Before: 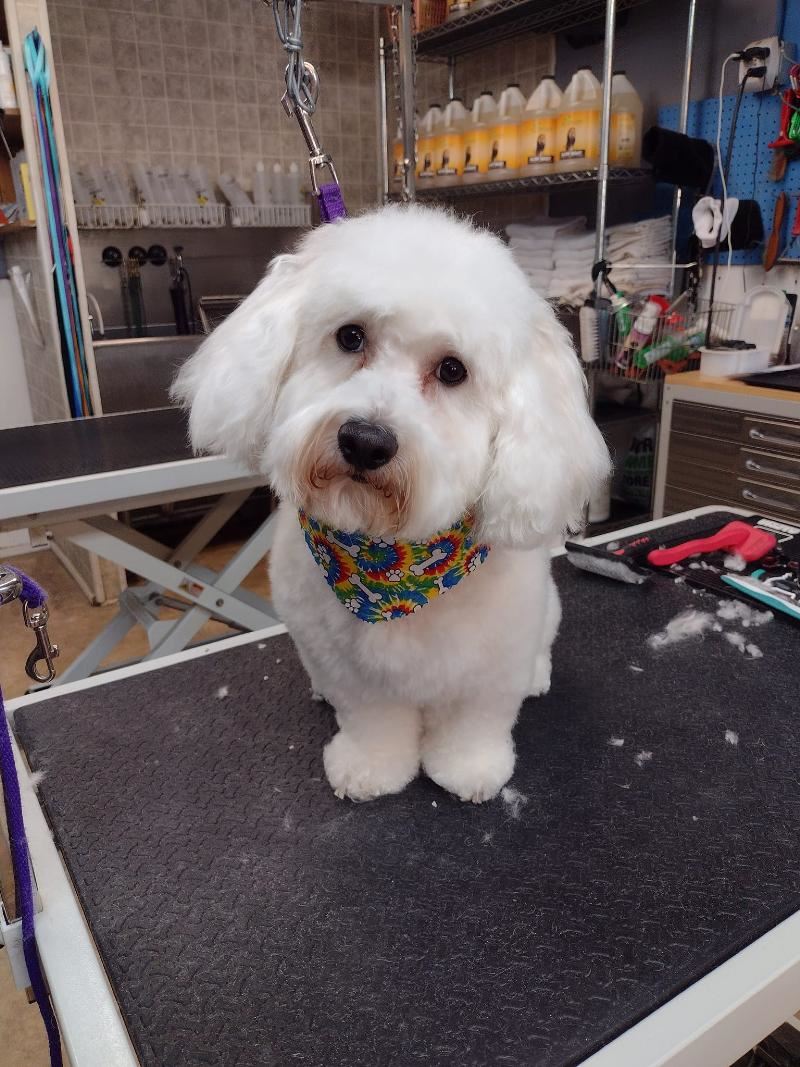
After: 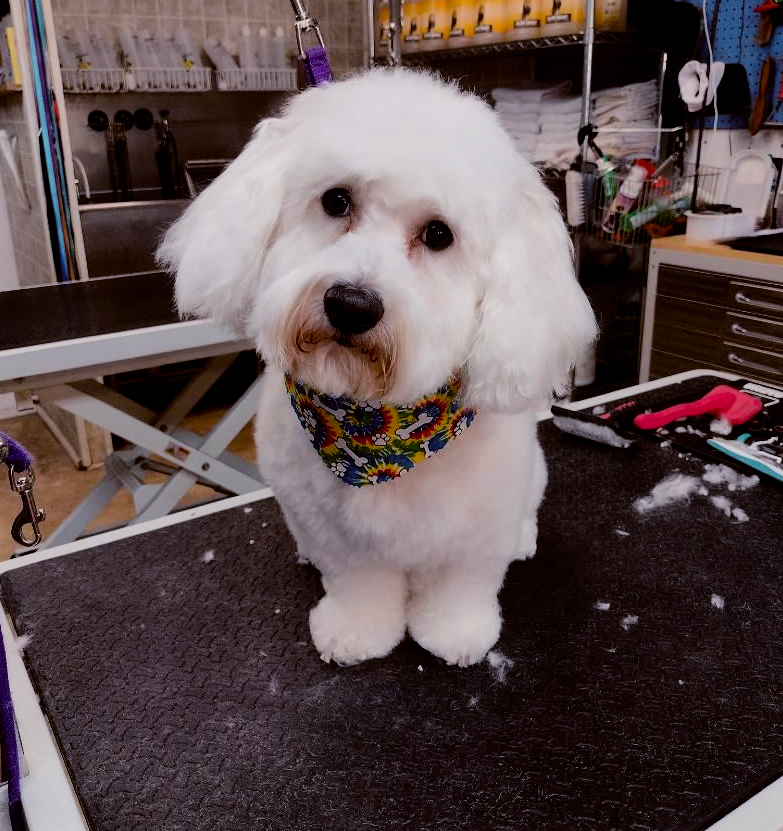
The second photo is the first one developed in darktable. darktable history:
filmic rgb: black relative exposure -5 EV, hardness 2.88, contrast 1.3, highlights saturation mix -30%
crop and rotate: left 1.814%, top 12.818%, right 0.25%, bottom 9.225%
color balance rgb: shadows lift › hue 87.51°, highlights gain › chroma 1.62%, highlights gain › hue 55.1°, global offset › chroma 0.06%, global offset › hue 253.66°, linear chroma grading › global chroma 0.5%, perceptual saturation grading › global saturation 16.38%
color balance: lift [1, 1.015, 1.004, 0.985], gamma [1, 0.958, 0.971, 1.042], gain [1, 0.956, 0.977, 1.044]
